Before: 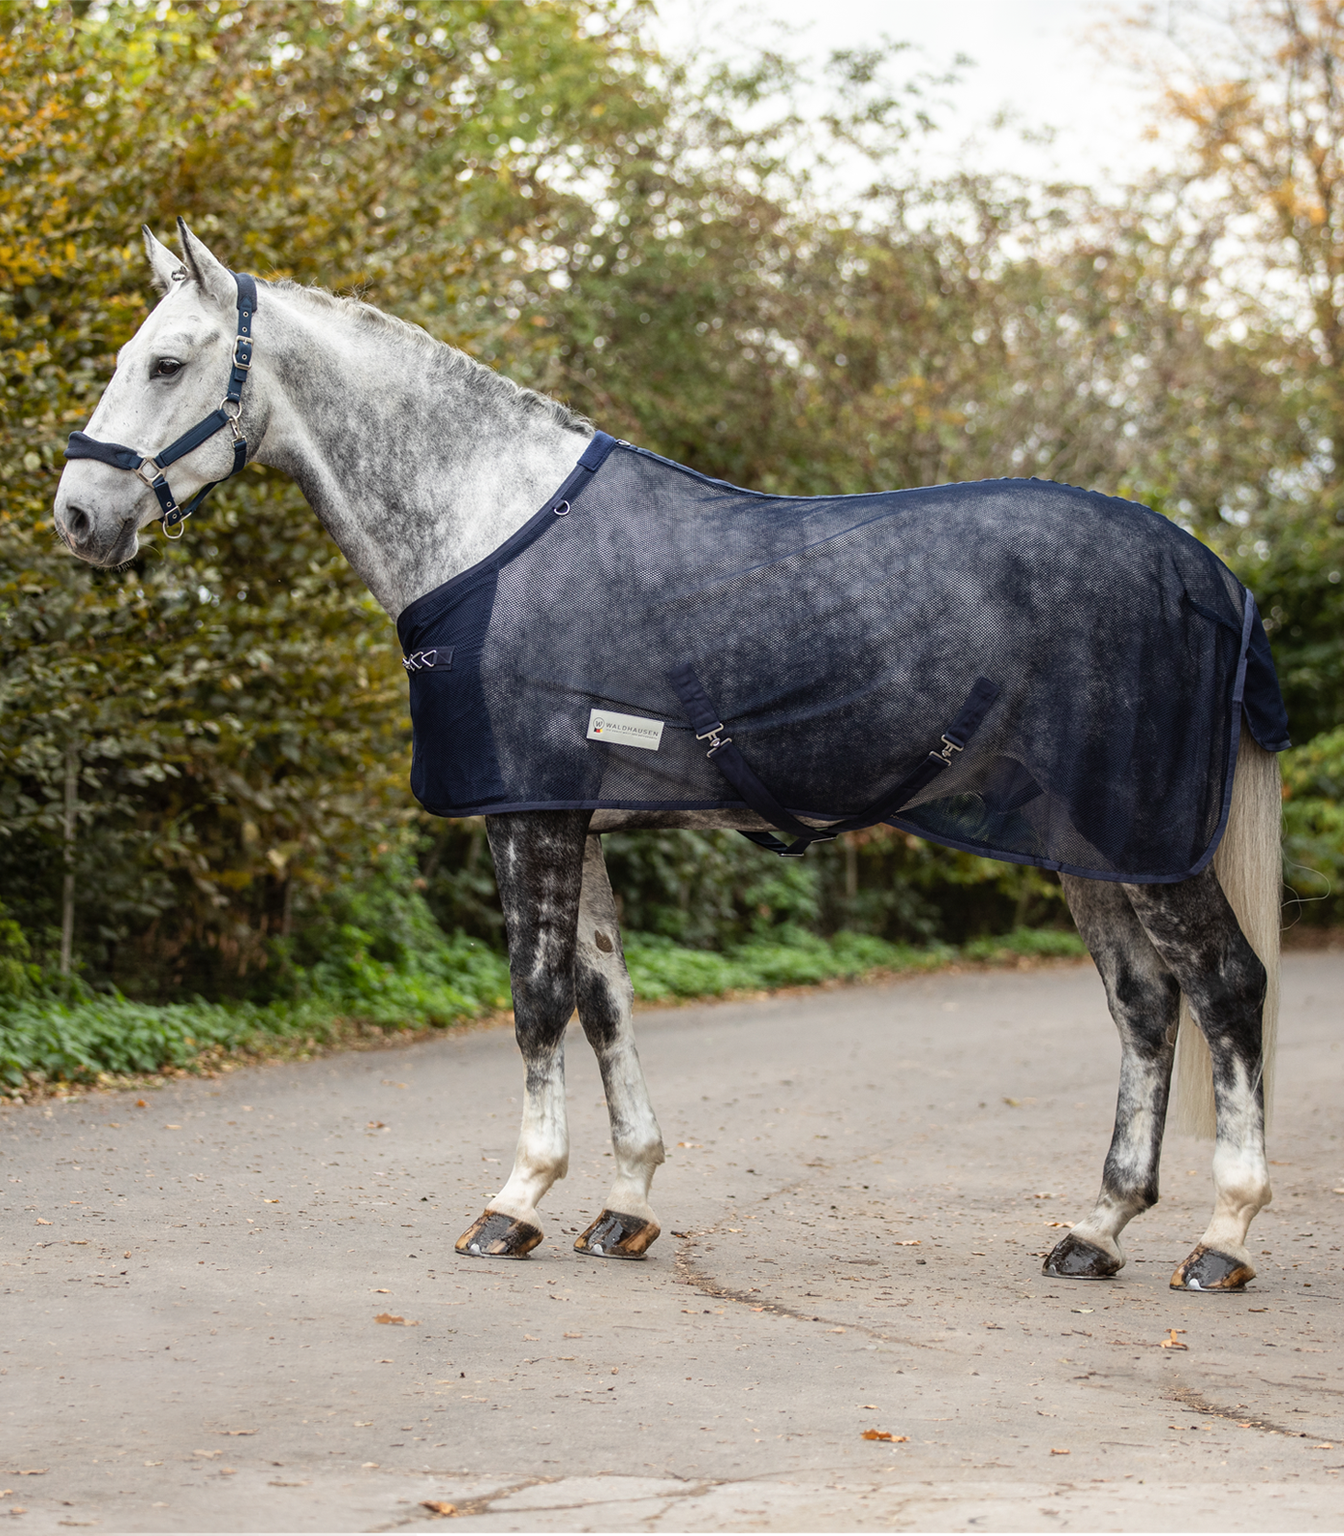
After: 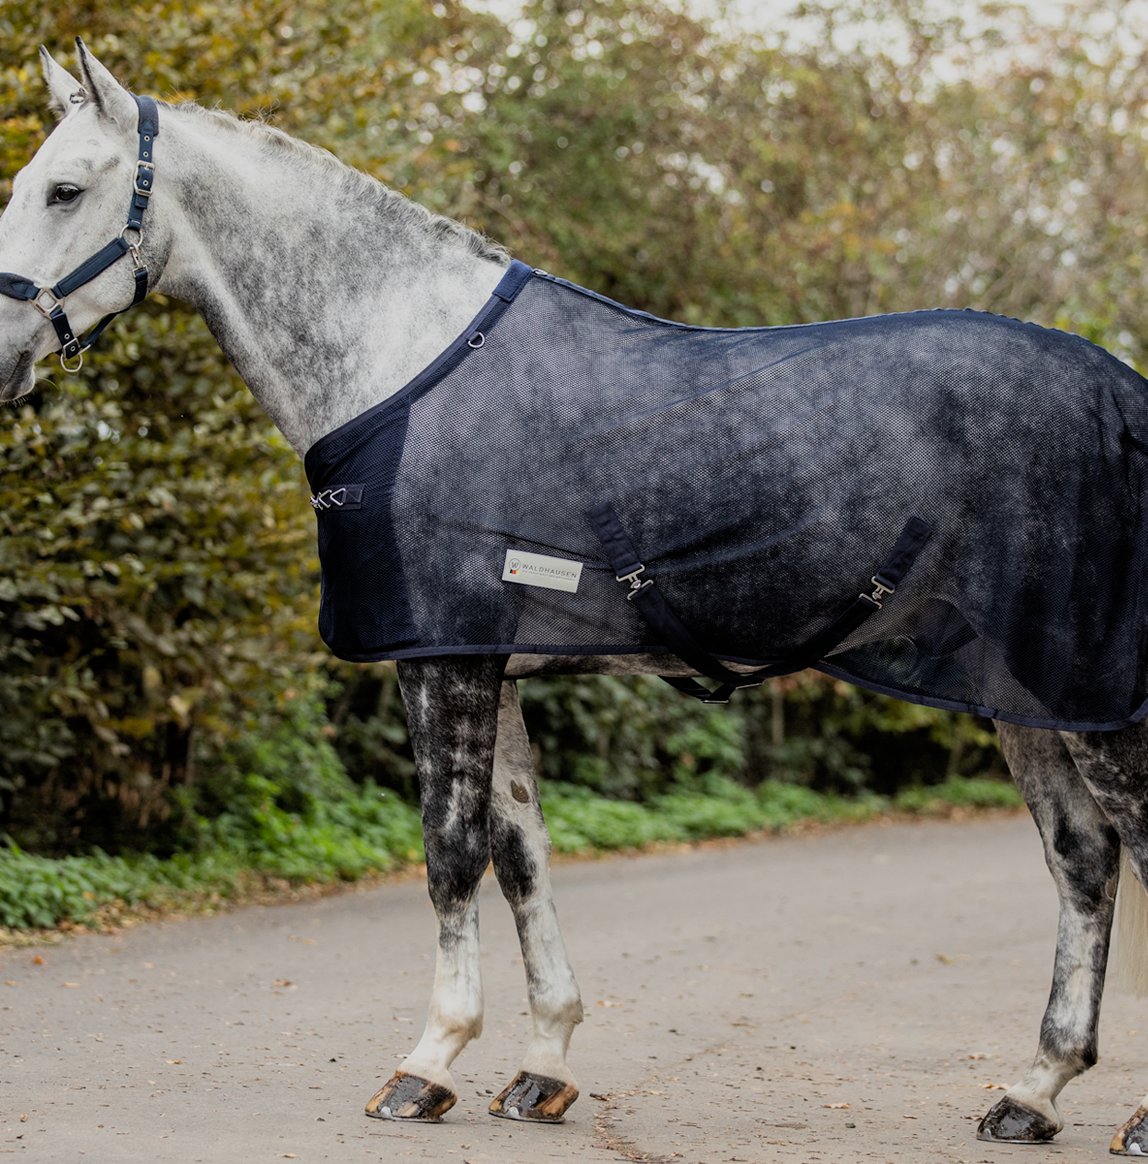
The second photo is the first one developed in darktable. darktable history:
crop: left 7.856%, top 11.836%, right 10.12%, bottom 15.387%
filmic rgb: middle gray luminance 18.42%, black relative exposure -9 EV, white relative exposure 3.75 EV, threshold 6 EV, target black luminance 0%, hardness 4.85, latitude 67.35%, contrast 0.955, highlights saturation mix 20%, shadows ↔ highlights balance 21.36%, add noise in highlights 0, preserve chrominance luminance Y, color science v3 (2019), use custom middle-gray values true, iterations of high-quality reconstruction 0, contrast in highlights soft, enable highlight reconstruction true
